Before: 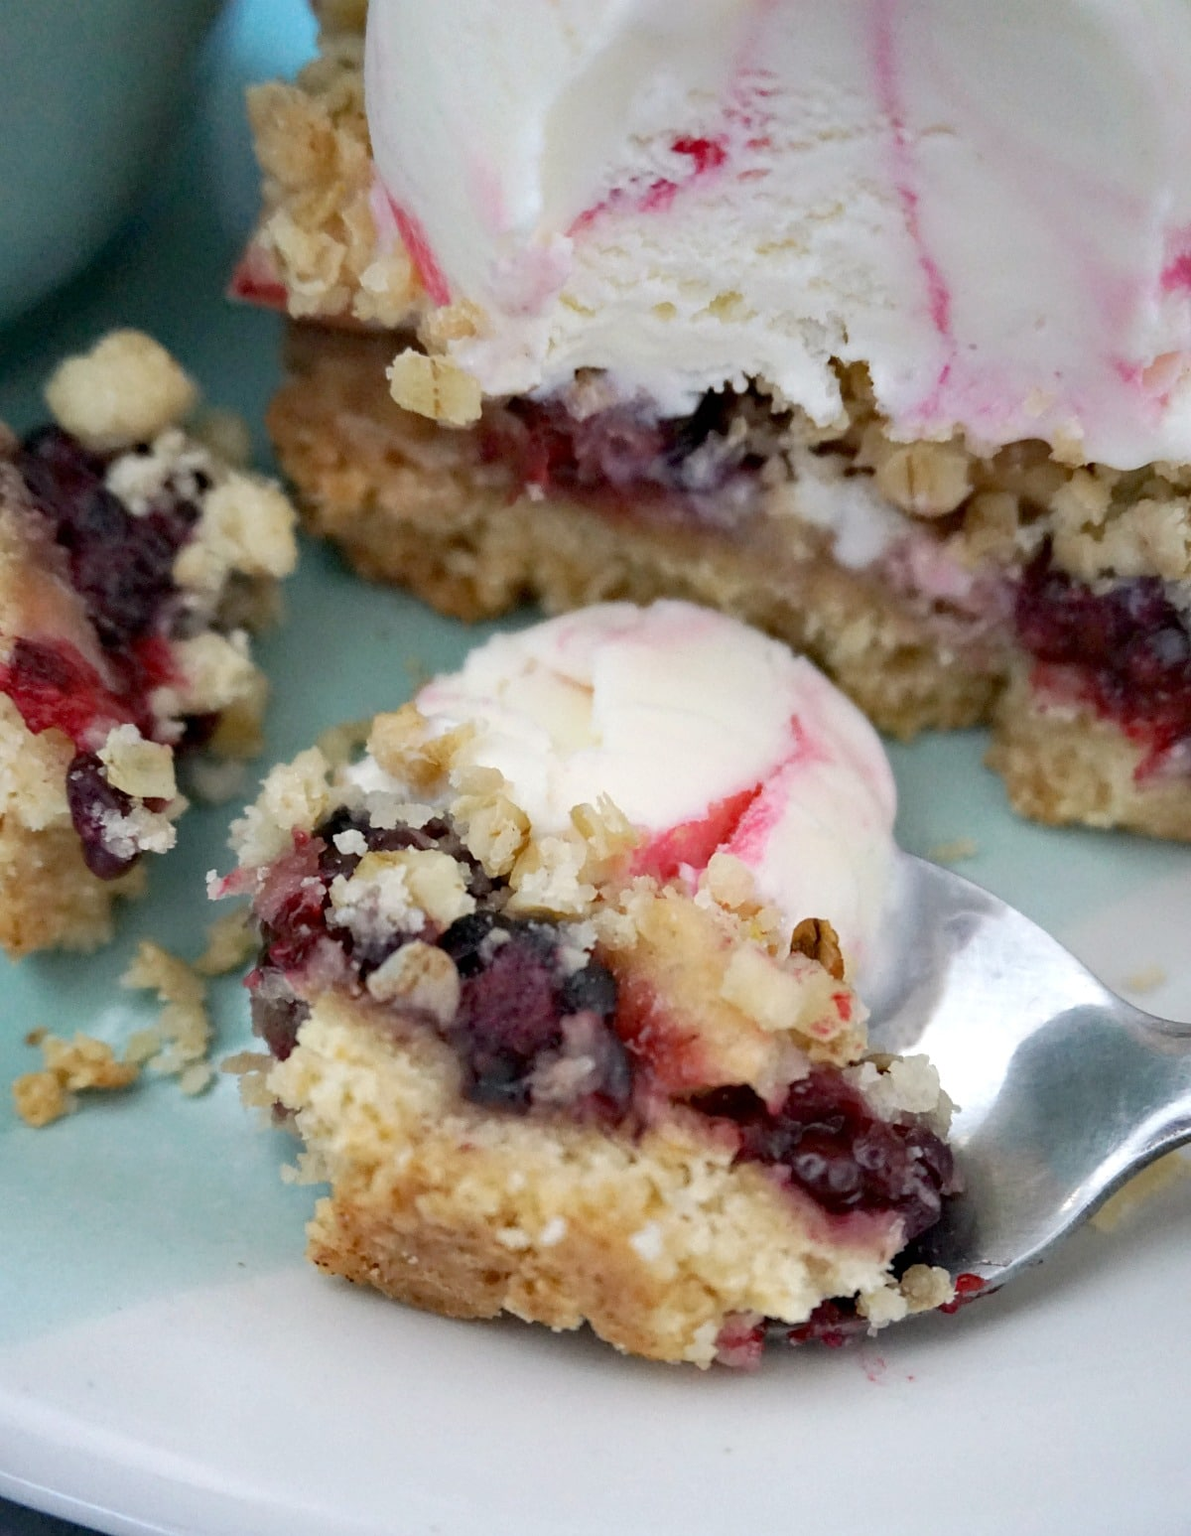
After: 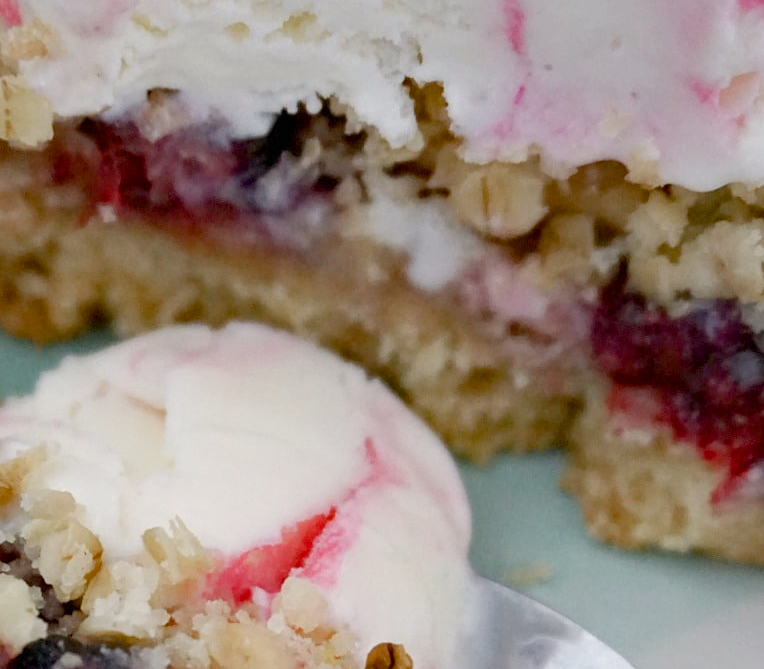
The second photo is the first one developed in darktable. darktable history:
color balance rgb: shadows lift › chroma 1%, shadows lift › hue 113°, highlights gain › chroma 0.2%, highlights gain › hue 333°, perceptual saturation grading › global saturation 20%, perceptual saturation grading › highlights -50%, perceptual saturation grading › shadows 25%, contrast -10%
crop: left 36.005%, top 18.293%, right 0.31%, bottom 38.444%
